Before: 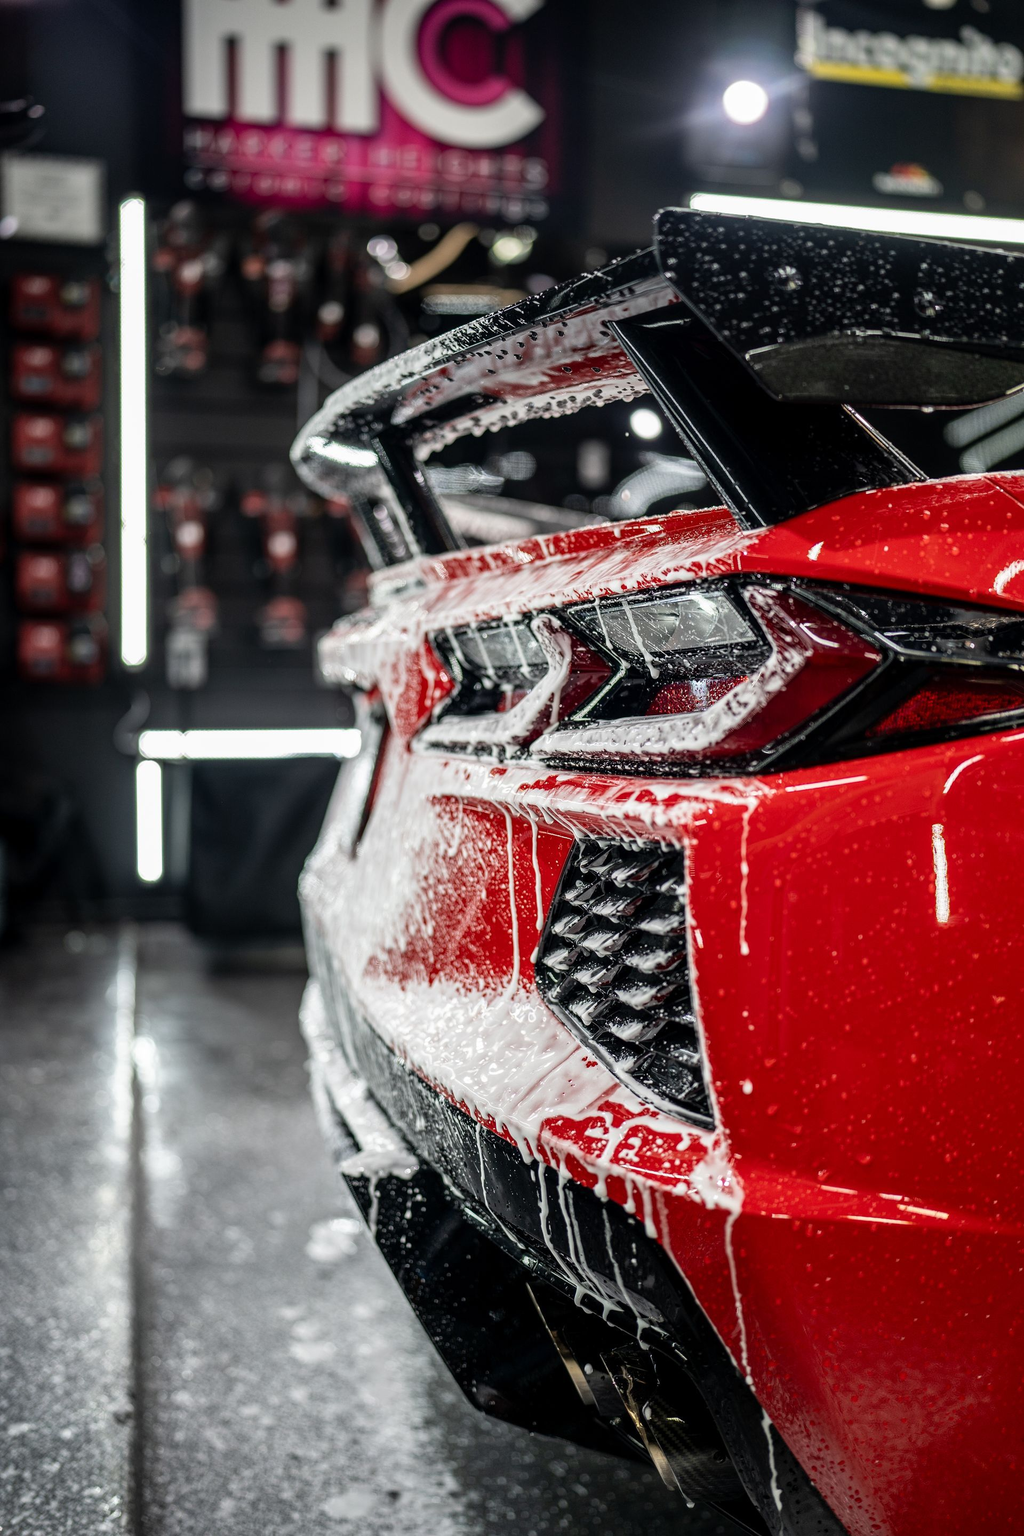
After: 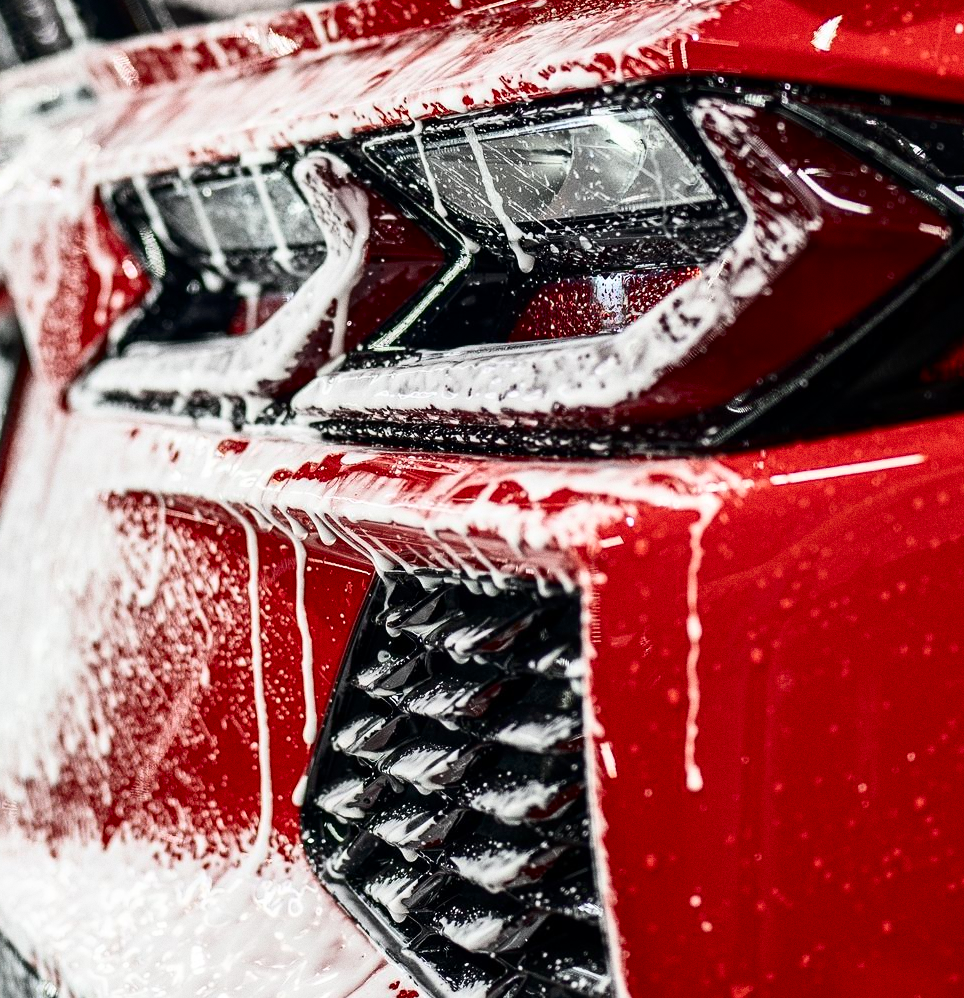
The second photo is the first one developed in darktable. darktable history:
grain: coarseness 0.09 ISO
crop: left 36.607%, top 34.735%, right 13.146%, bottom 30.611%
contrast brightness saturation: contrast 0.28
